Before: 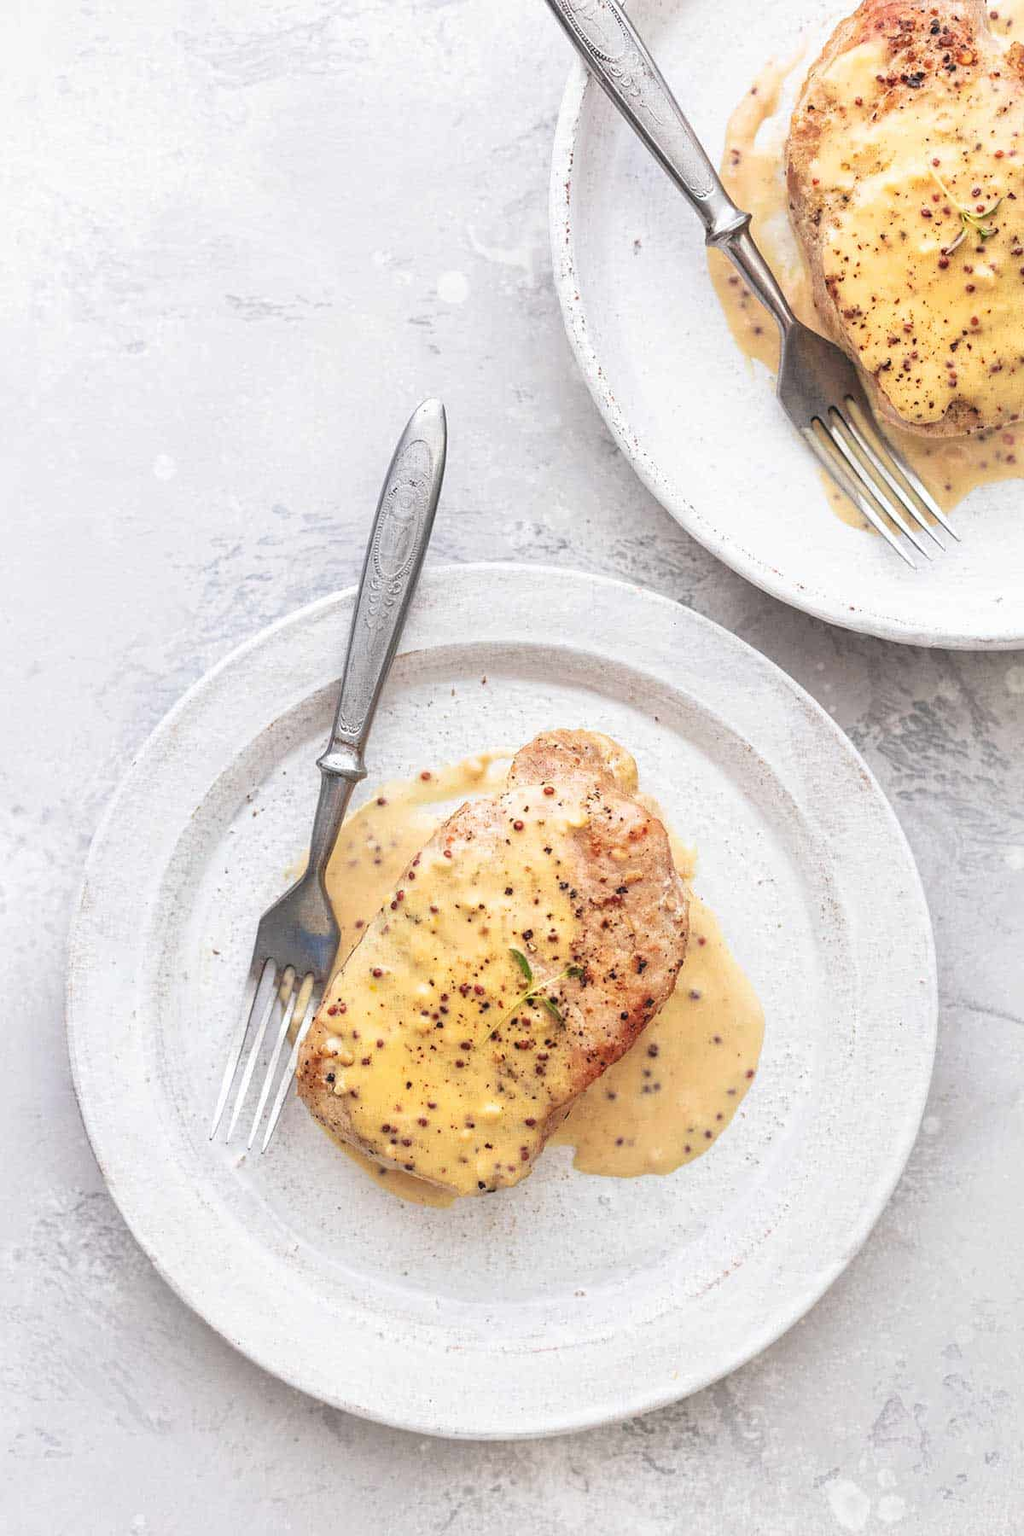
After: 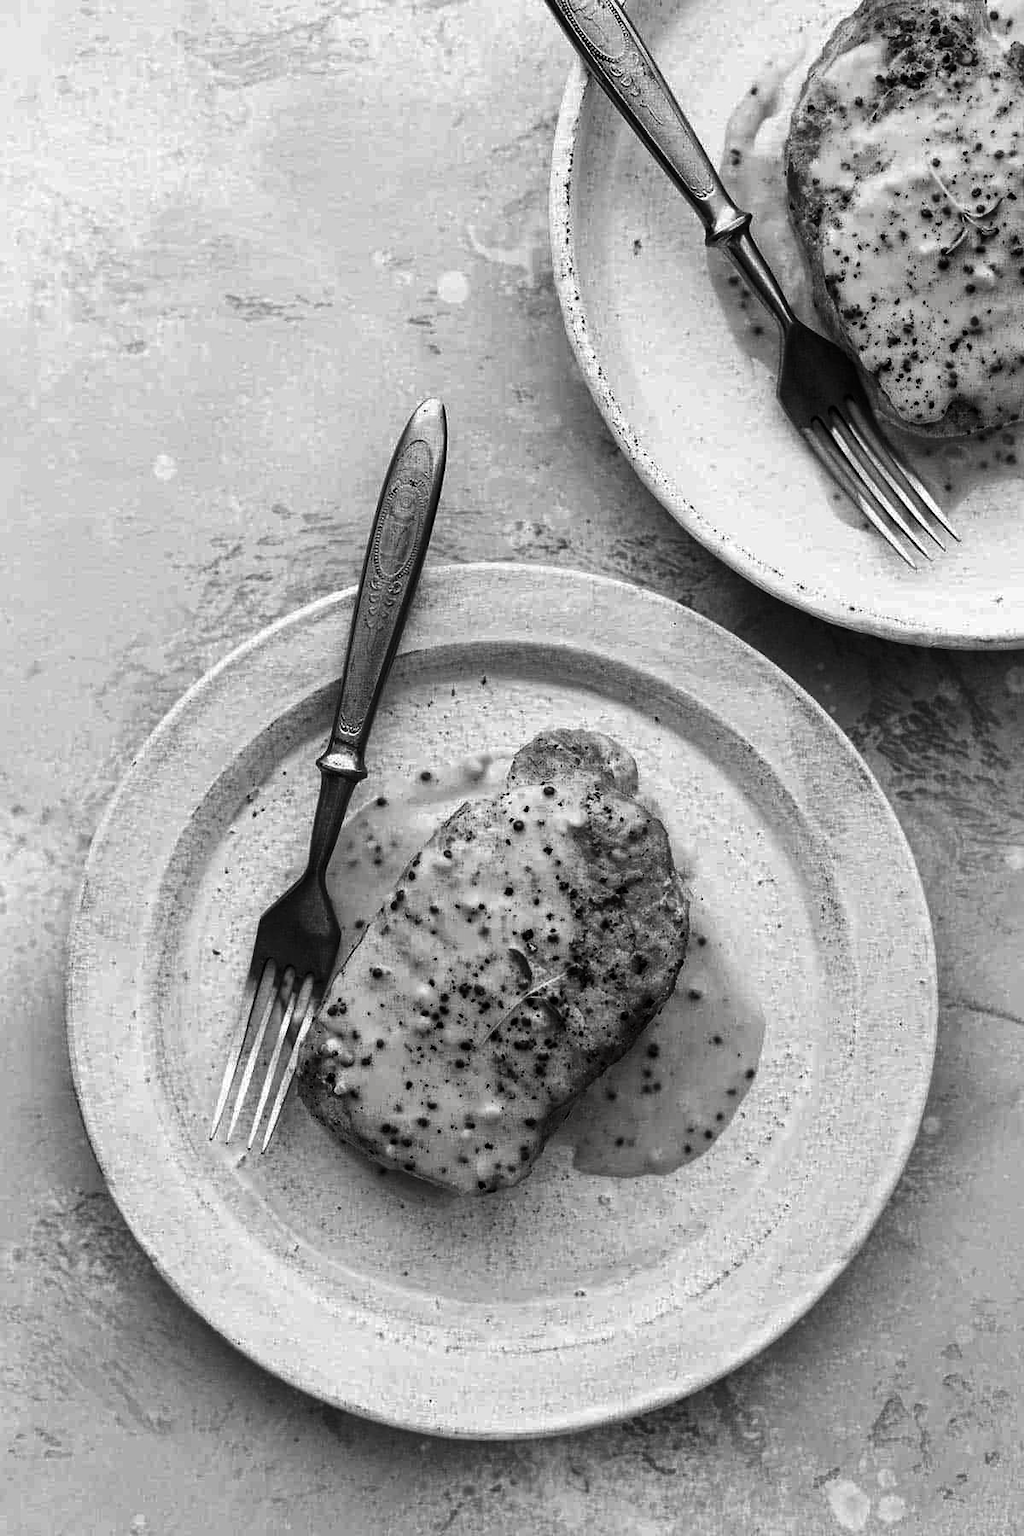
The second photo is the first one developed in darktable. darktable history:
contrast brightness saturation: contrast 0.022, brightness -0.987, saturation -0.984
